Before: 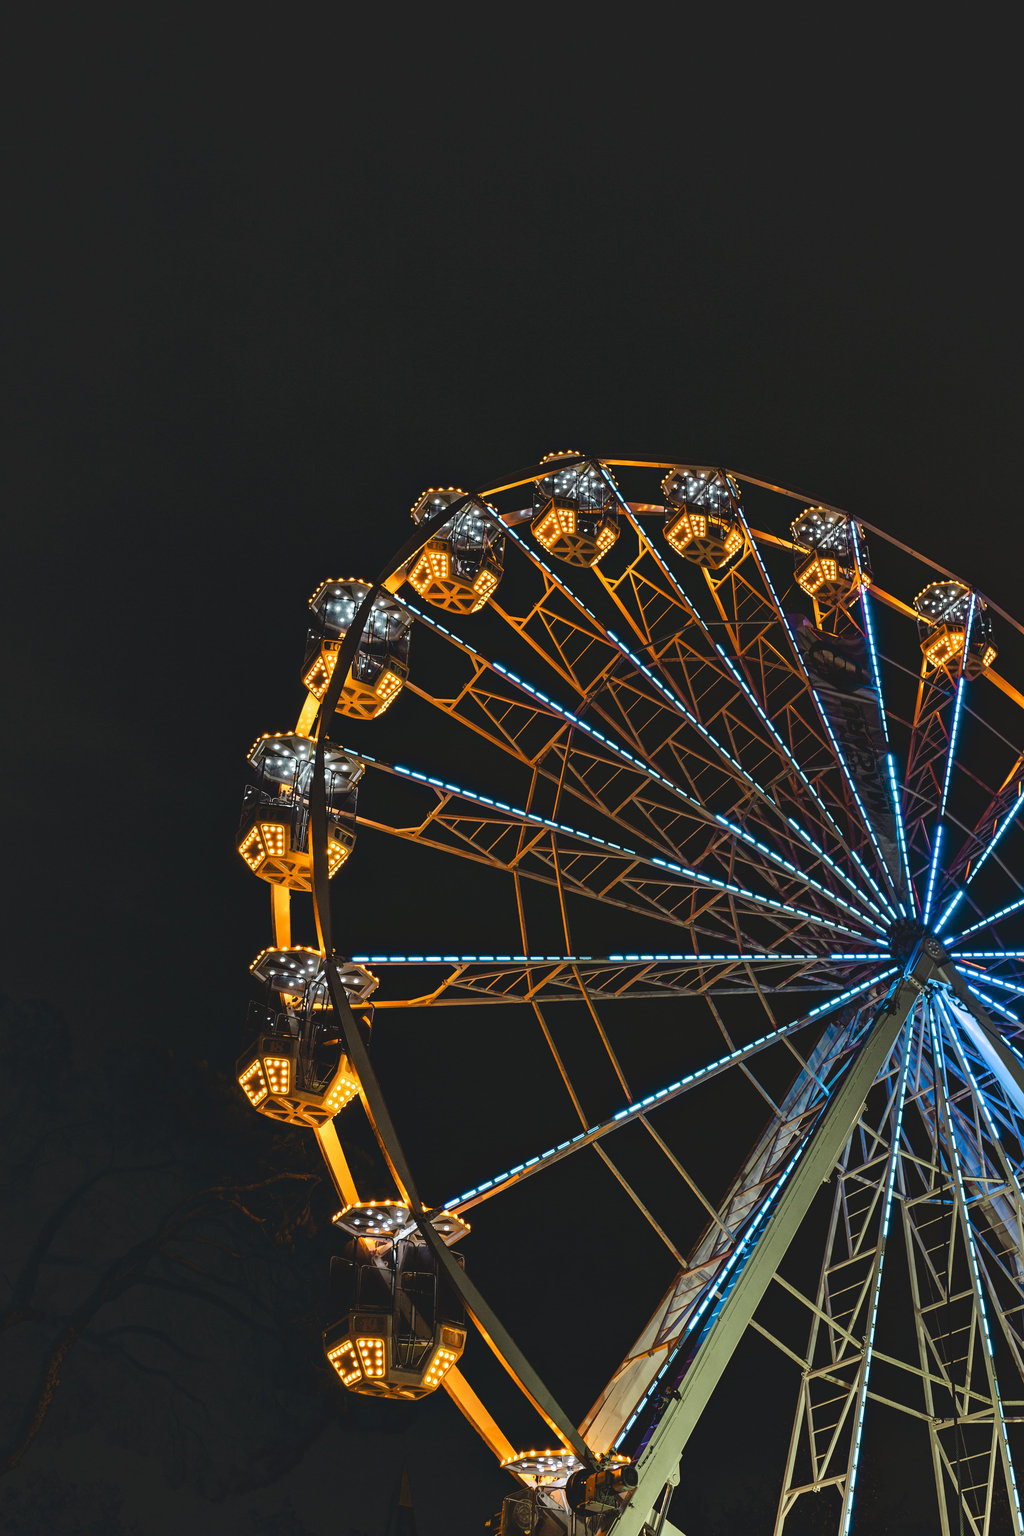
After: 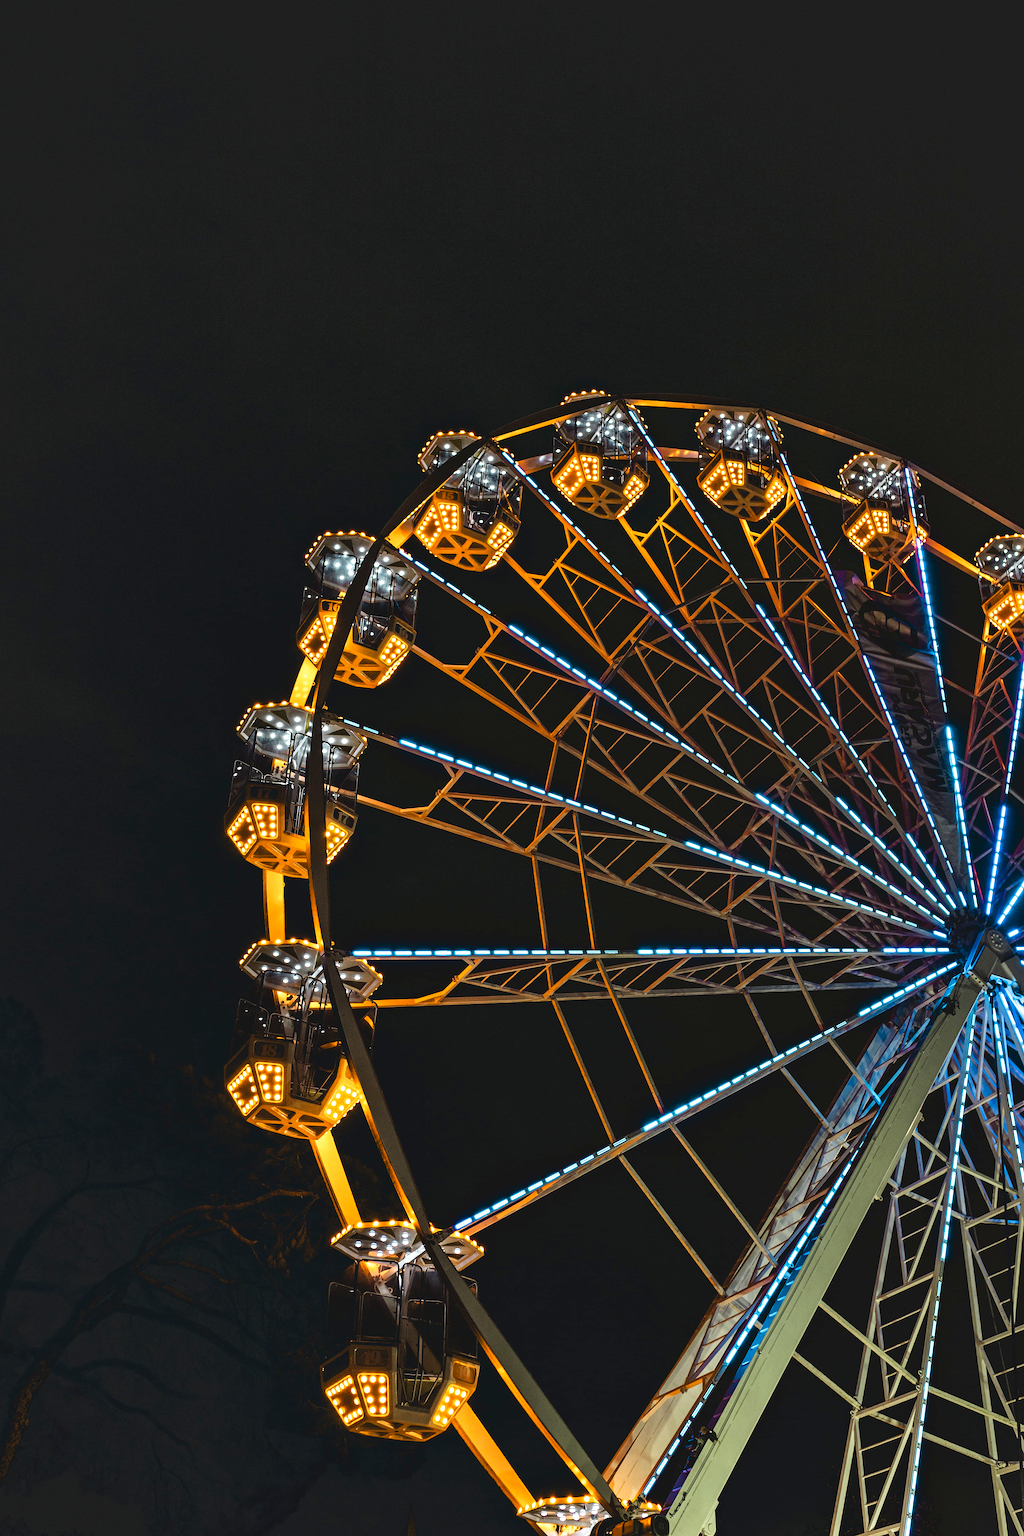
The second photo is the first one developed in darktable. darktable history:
crop: left 3.305%, top 6.436%, right 6.389%, bottom 3.258%
exposure: black level correction 0.005, exposure 0.286 EV, compensate highlight preservation false
white balance: emerald 1
